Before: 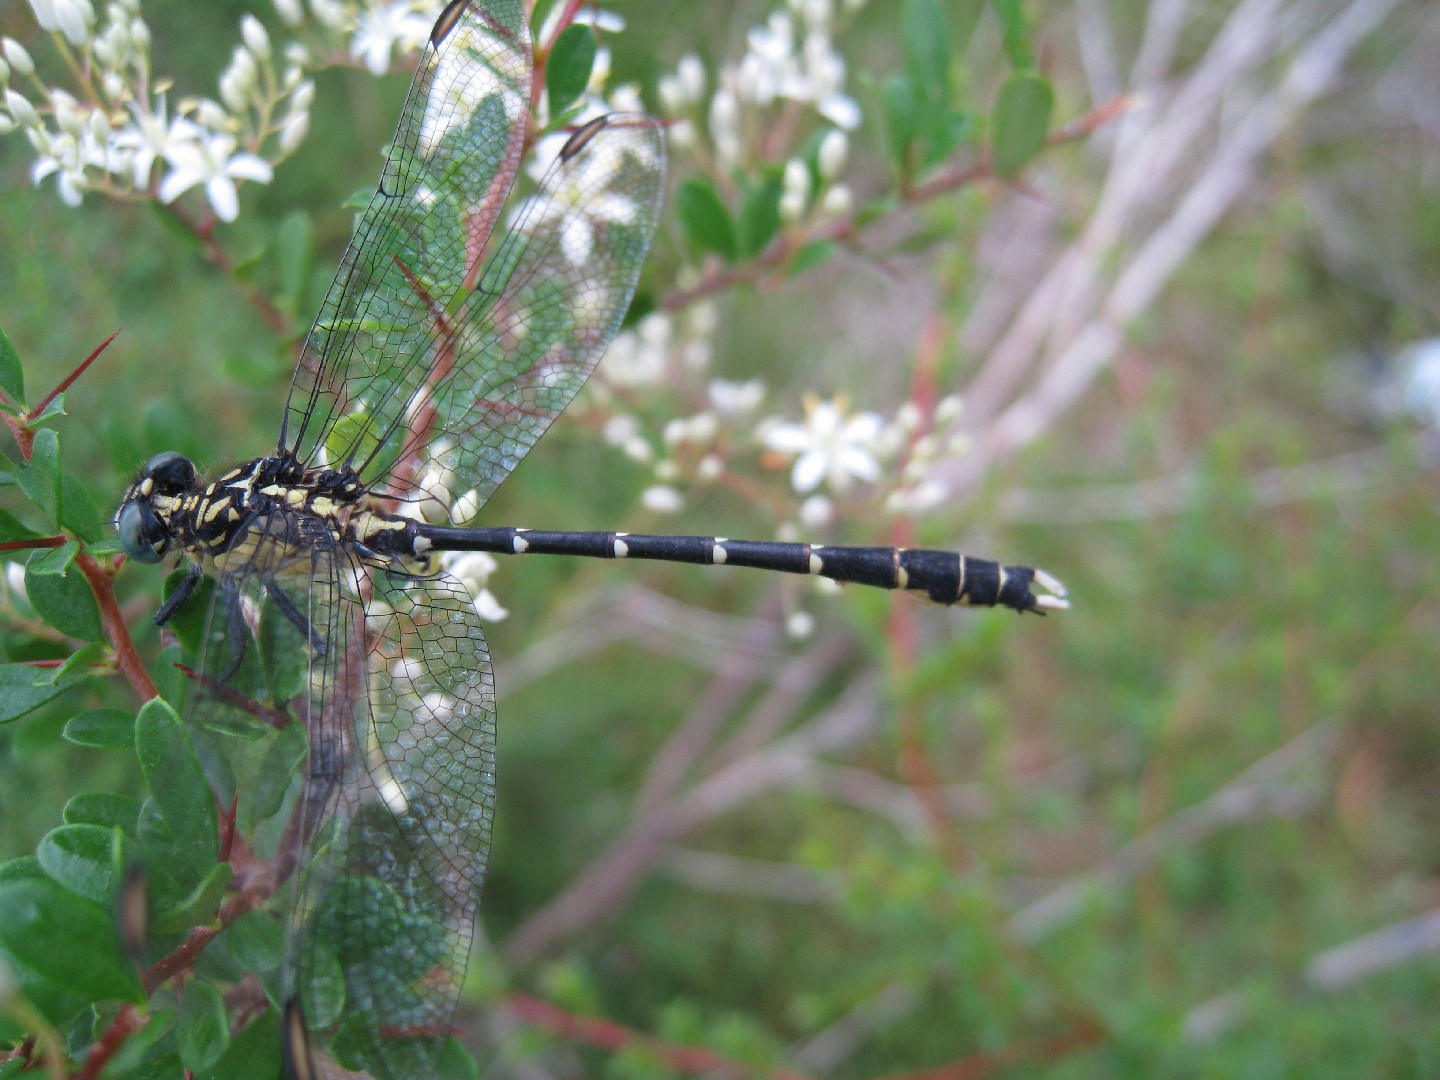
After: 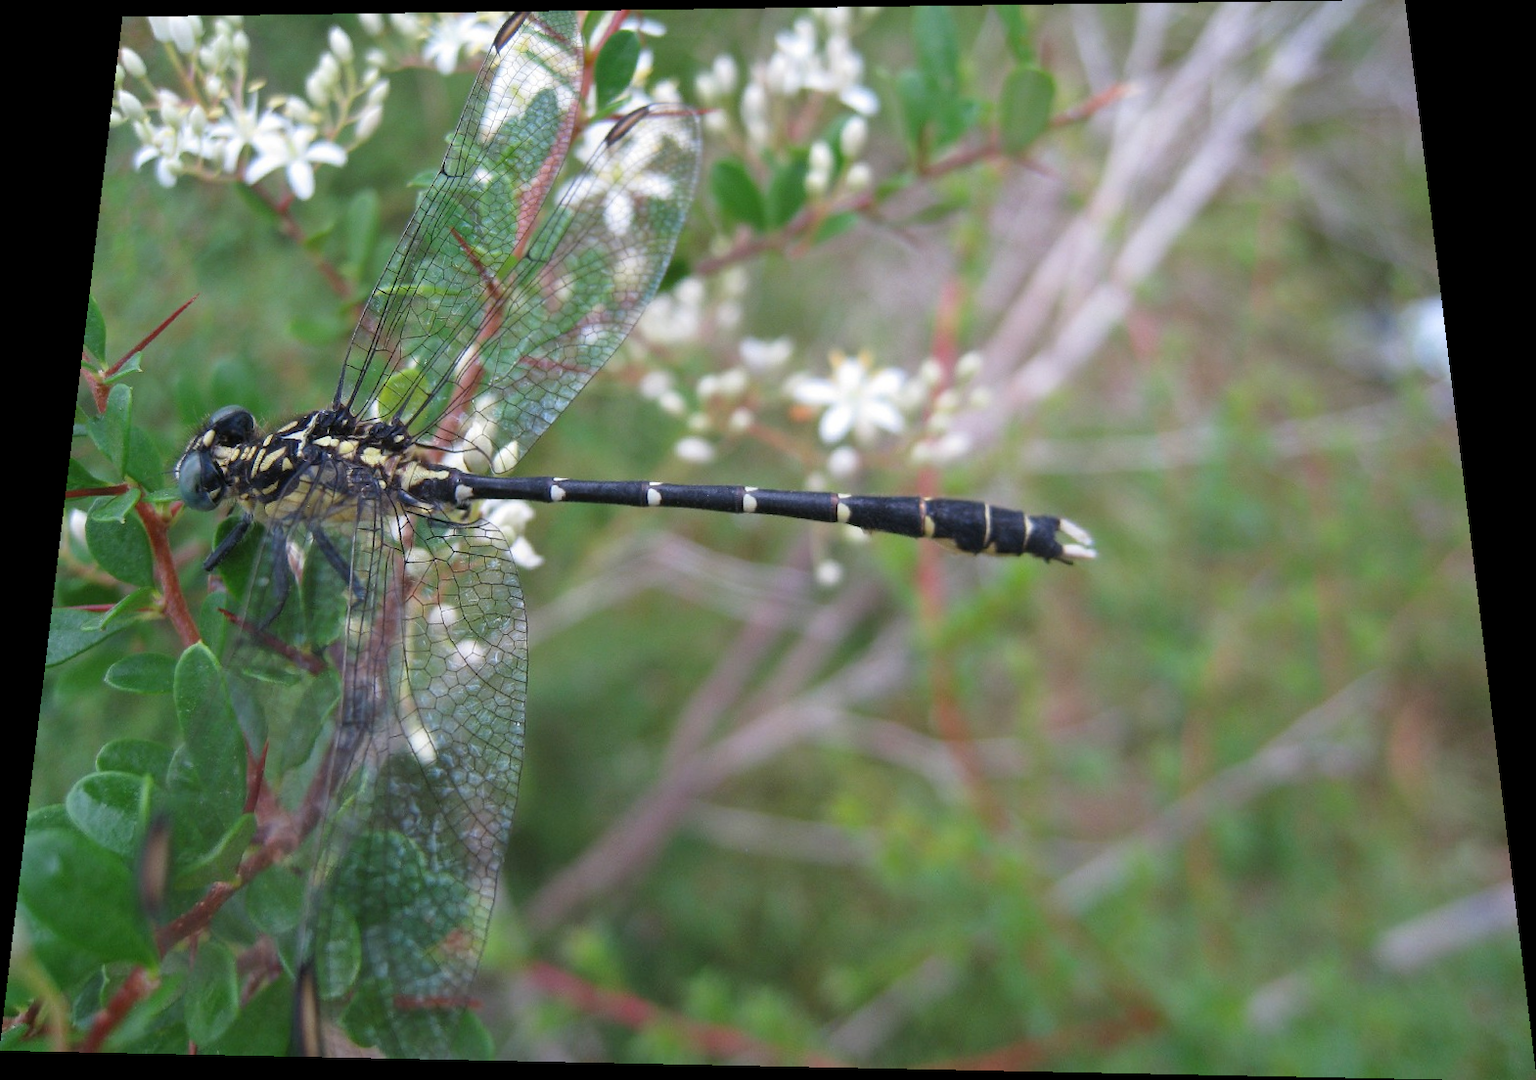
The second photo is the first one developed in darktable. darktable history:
rotate and perspective: rotation 0.128°, lens shift (vertical) -0.181, lens shift (horizontal) -0.044, shear 0.001, automatic cropping off
white balance: emerald 1
